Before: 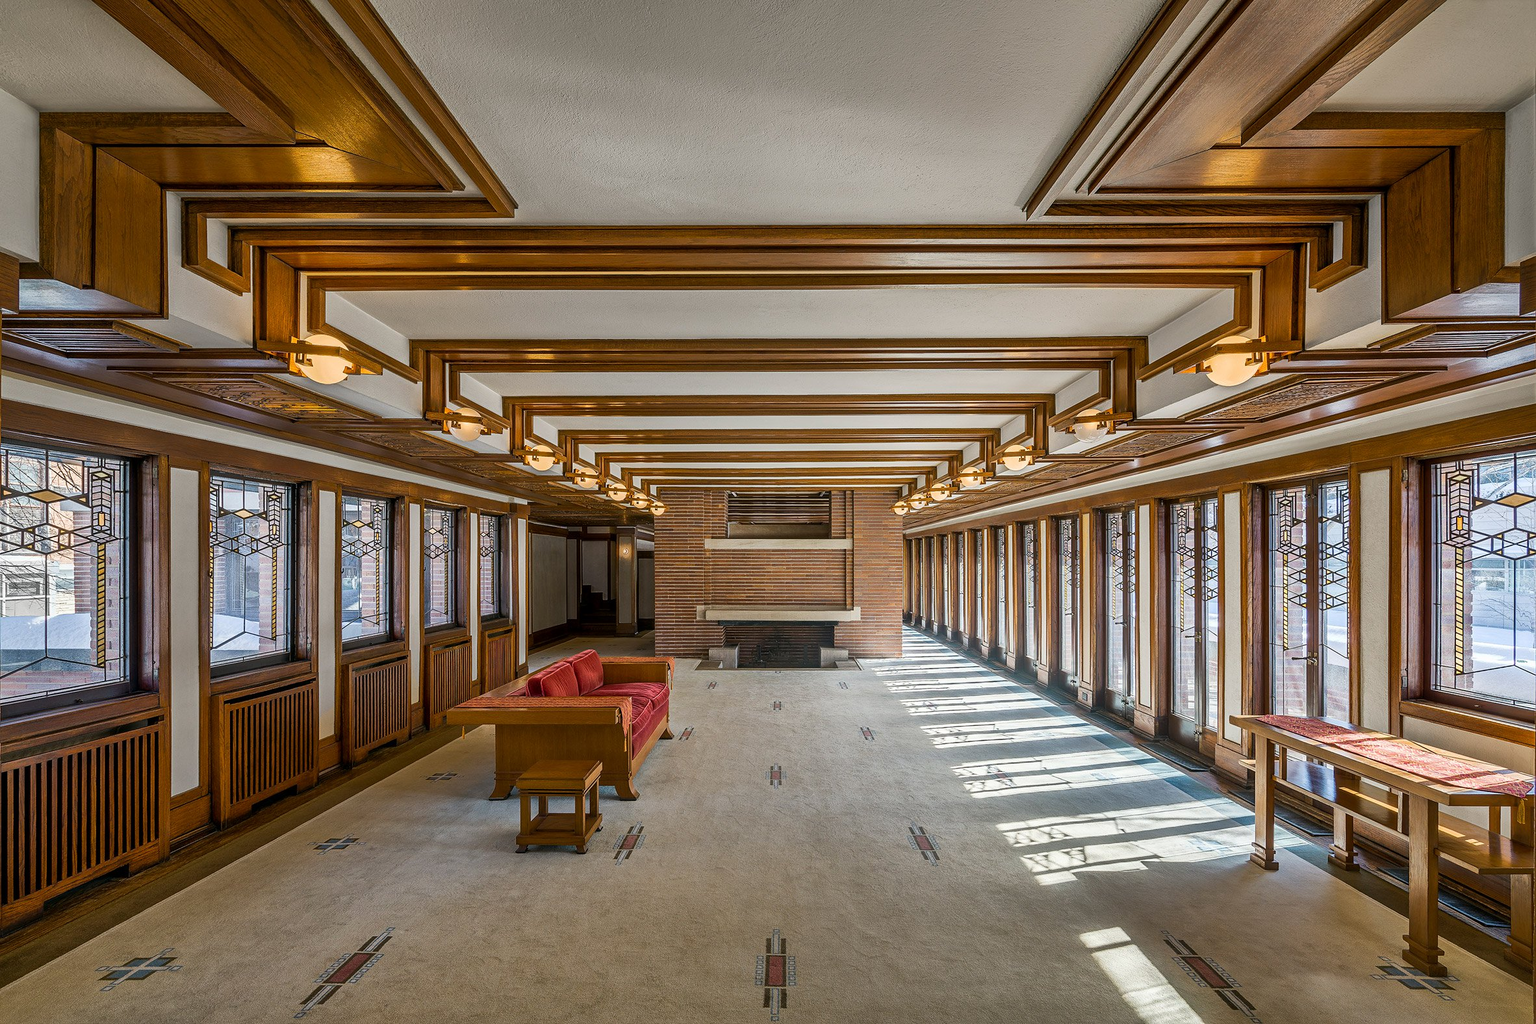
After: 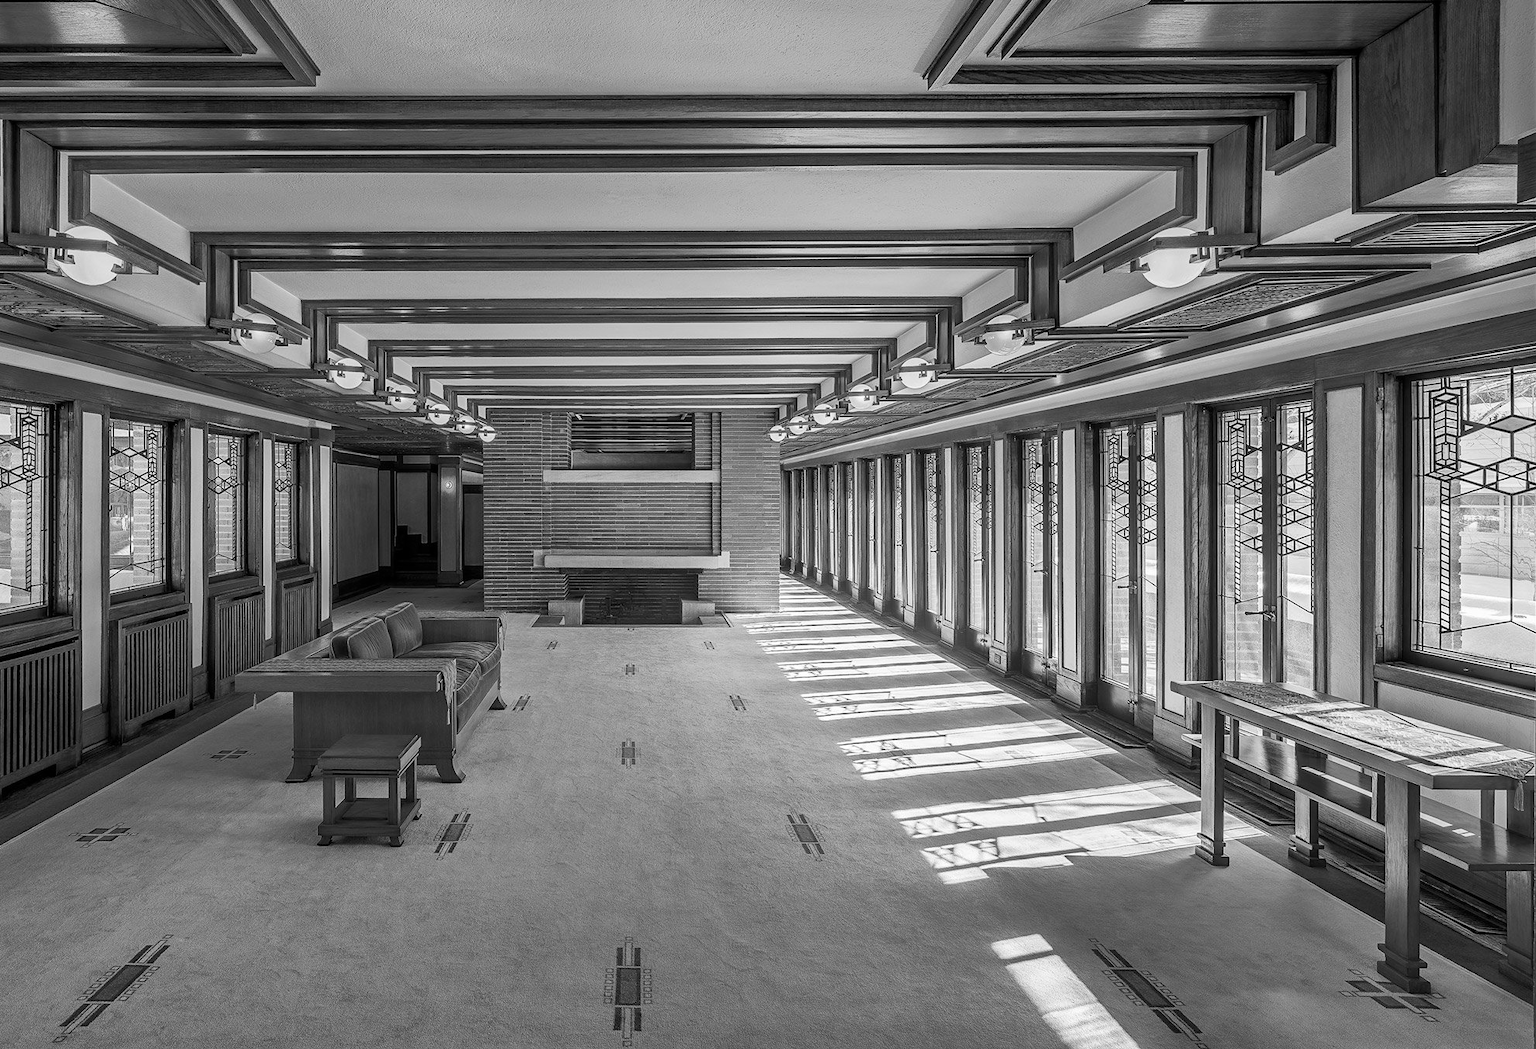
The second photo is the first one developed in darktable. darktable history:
crop: left 16.315%, top 14.246%
monochrome: on, module defaults
